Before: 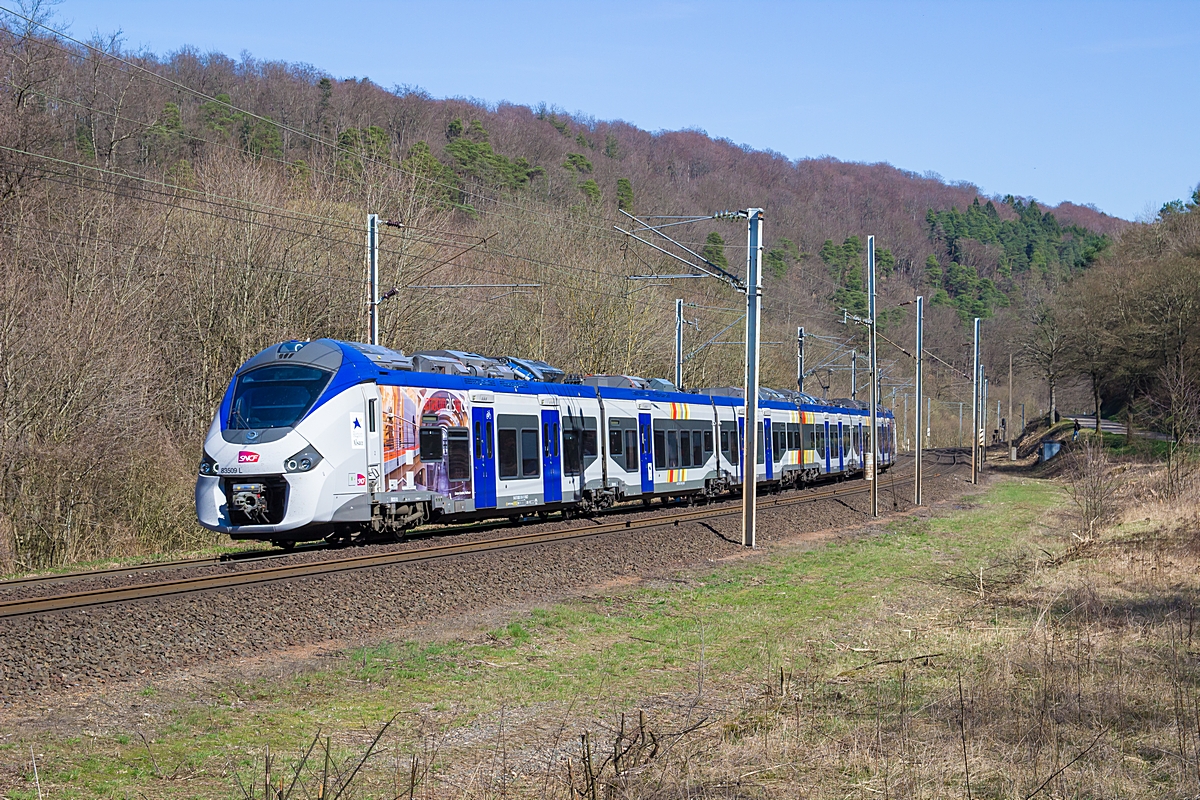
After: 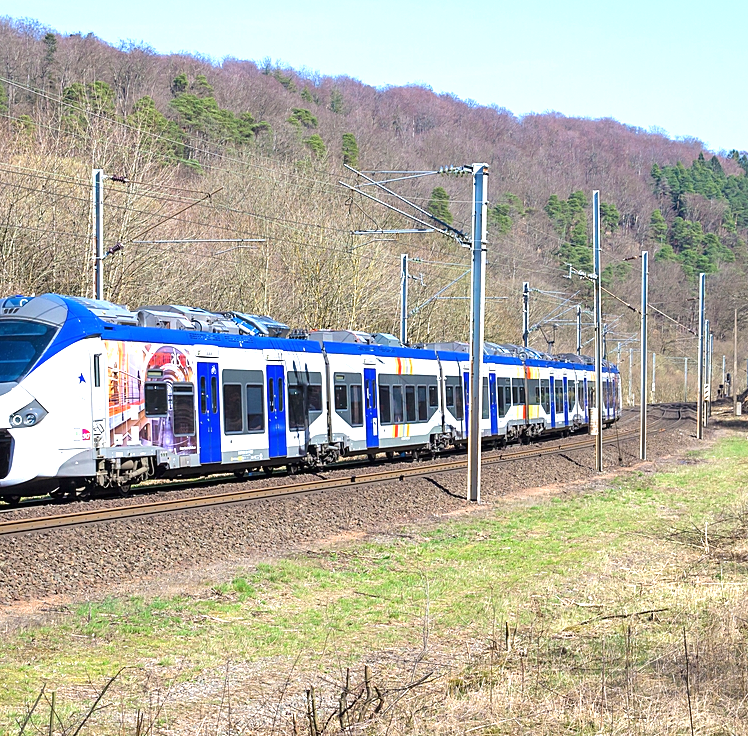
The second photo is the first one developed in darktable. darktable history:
exposure: black level correction 0, exposure 1.015 EV, compensate exposure bias true, compensate highlight preservation false
crop and rotate: left 22.918%, top 5.629%, right 14.711%, bottom 2.247%
